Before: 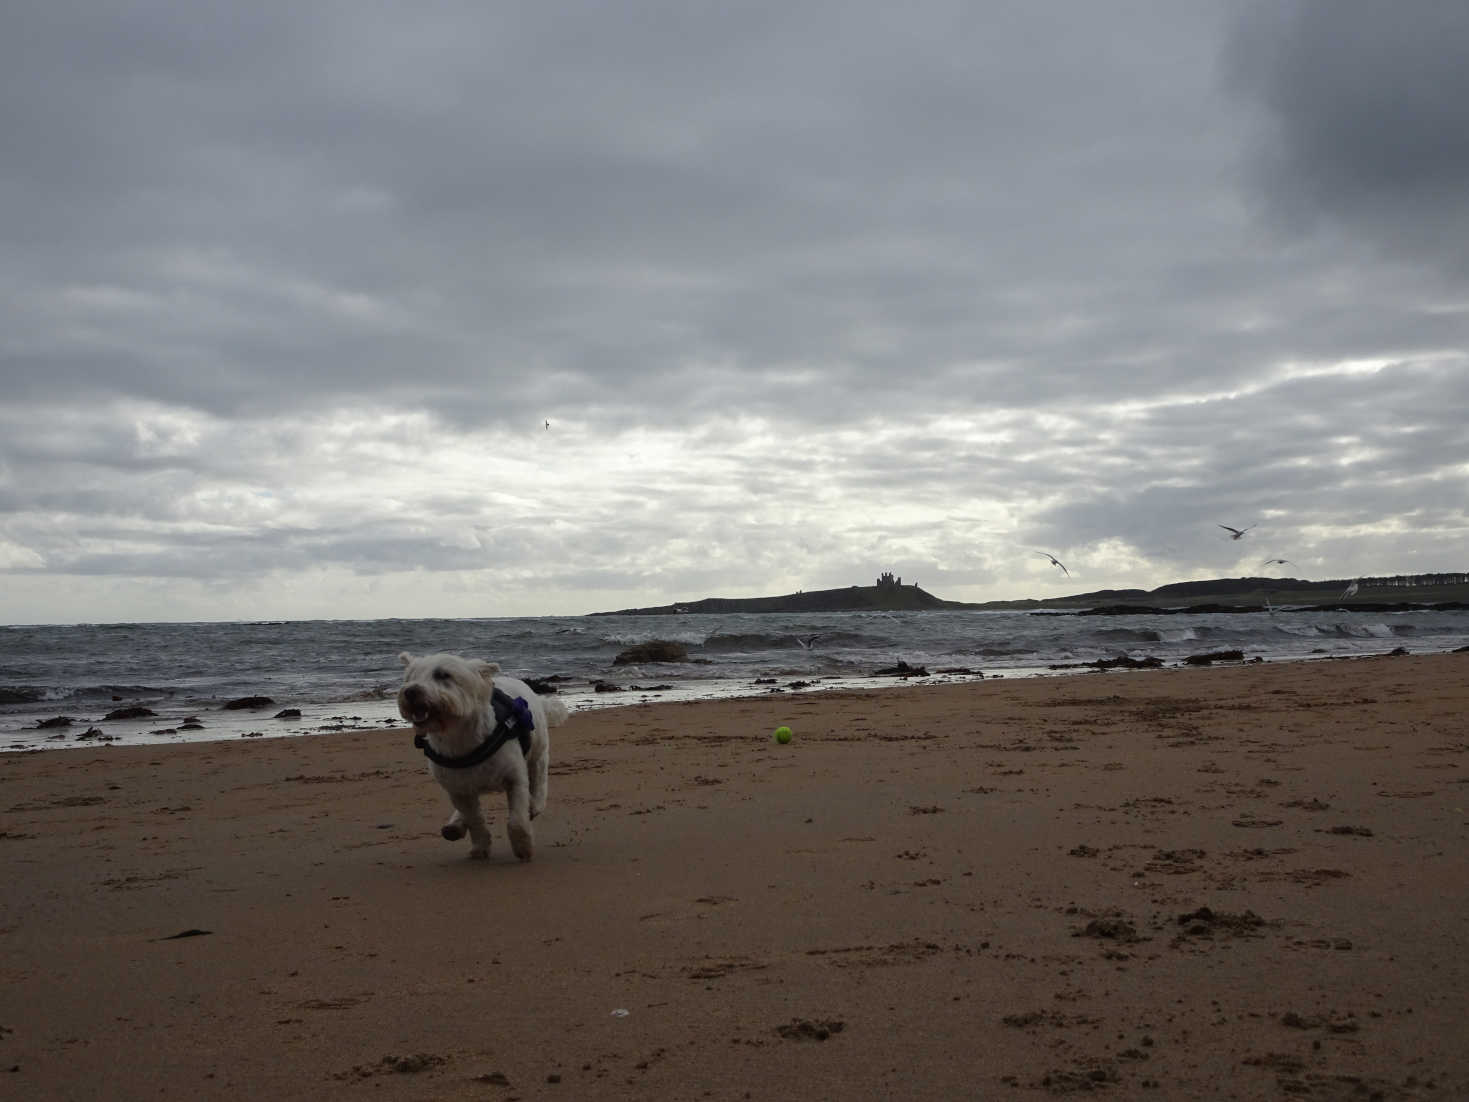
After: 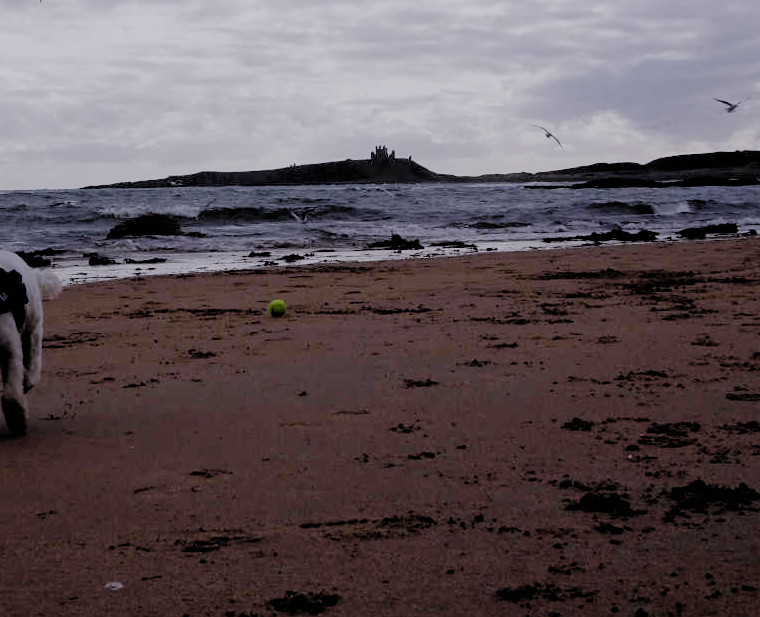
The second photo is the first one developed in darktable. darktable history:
filmic rgb: black relative exposure -2.85 EV, white relative exposure 4.56 EV, hardness 1.77, contrast 1.25, preserve chrominance no, color science v5 (2021)
crop: left 34.479%, top 38.822%, right 13.718%, bottom 5.172%
white balance: red 1.042, blue 1.17
color balance rgb: perceptual saturation grading › global saturation -27.94%, hue shift -2.27°, contrast -21.26%
